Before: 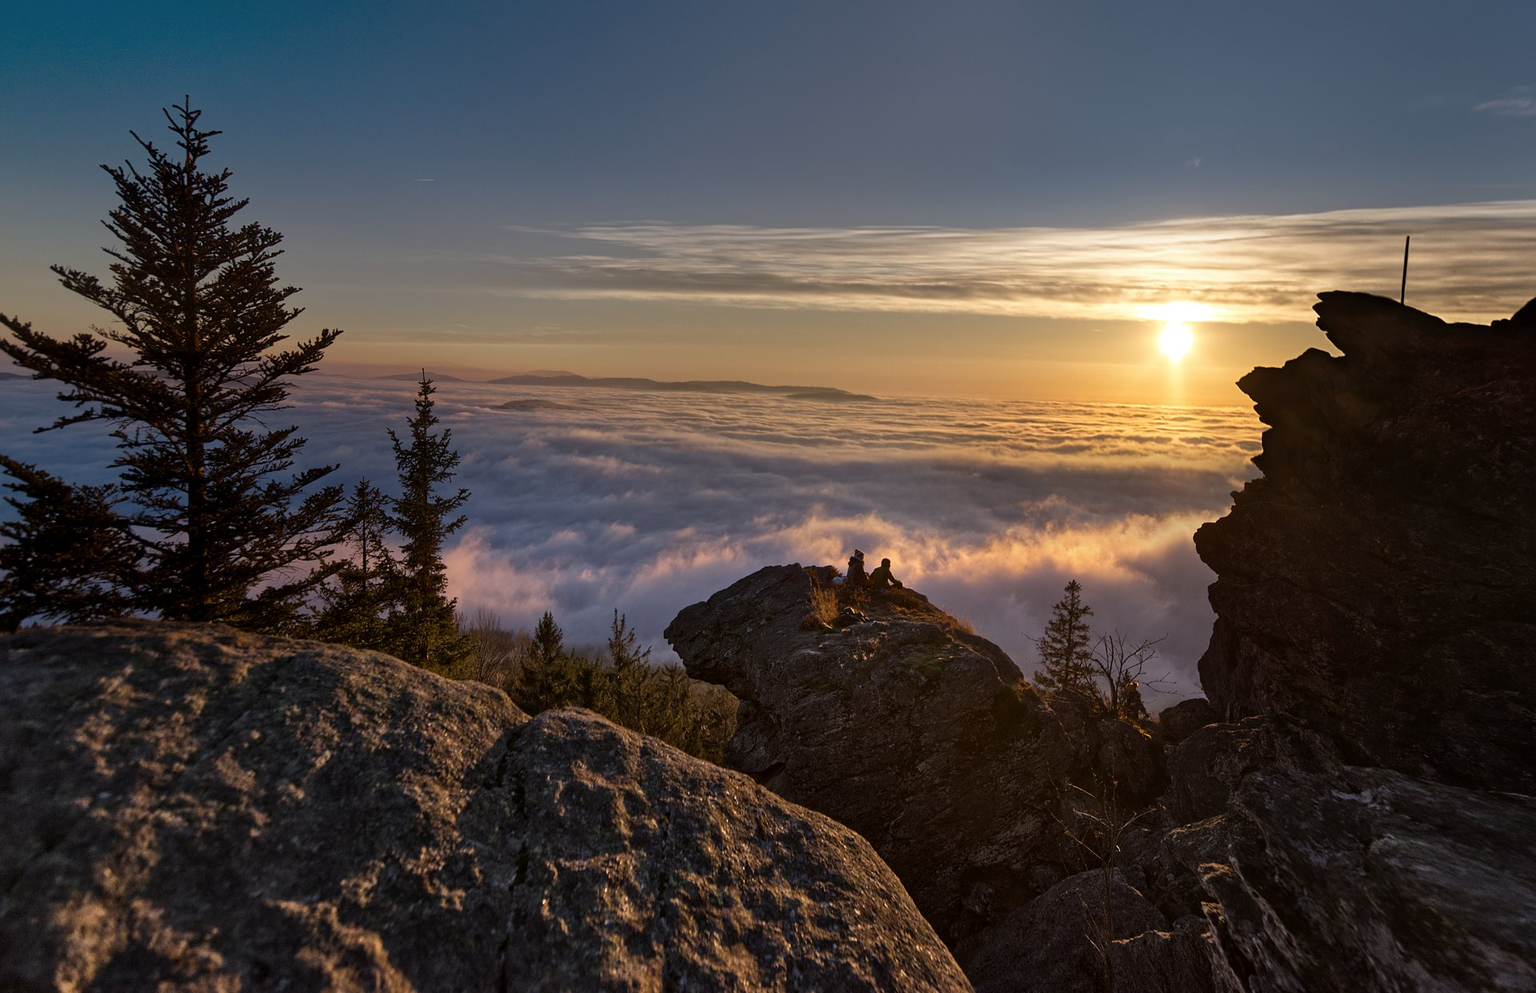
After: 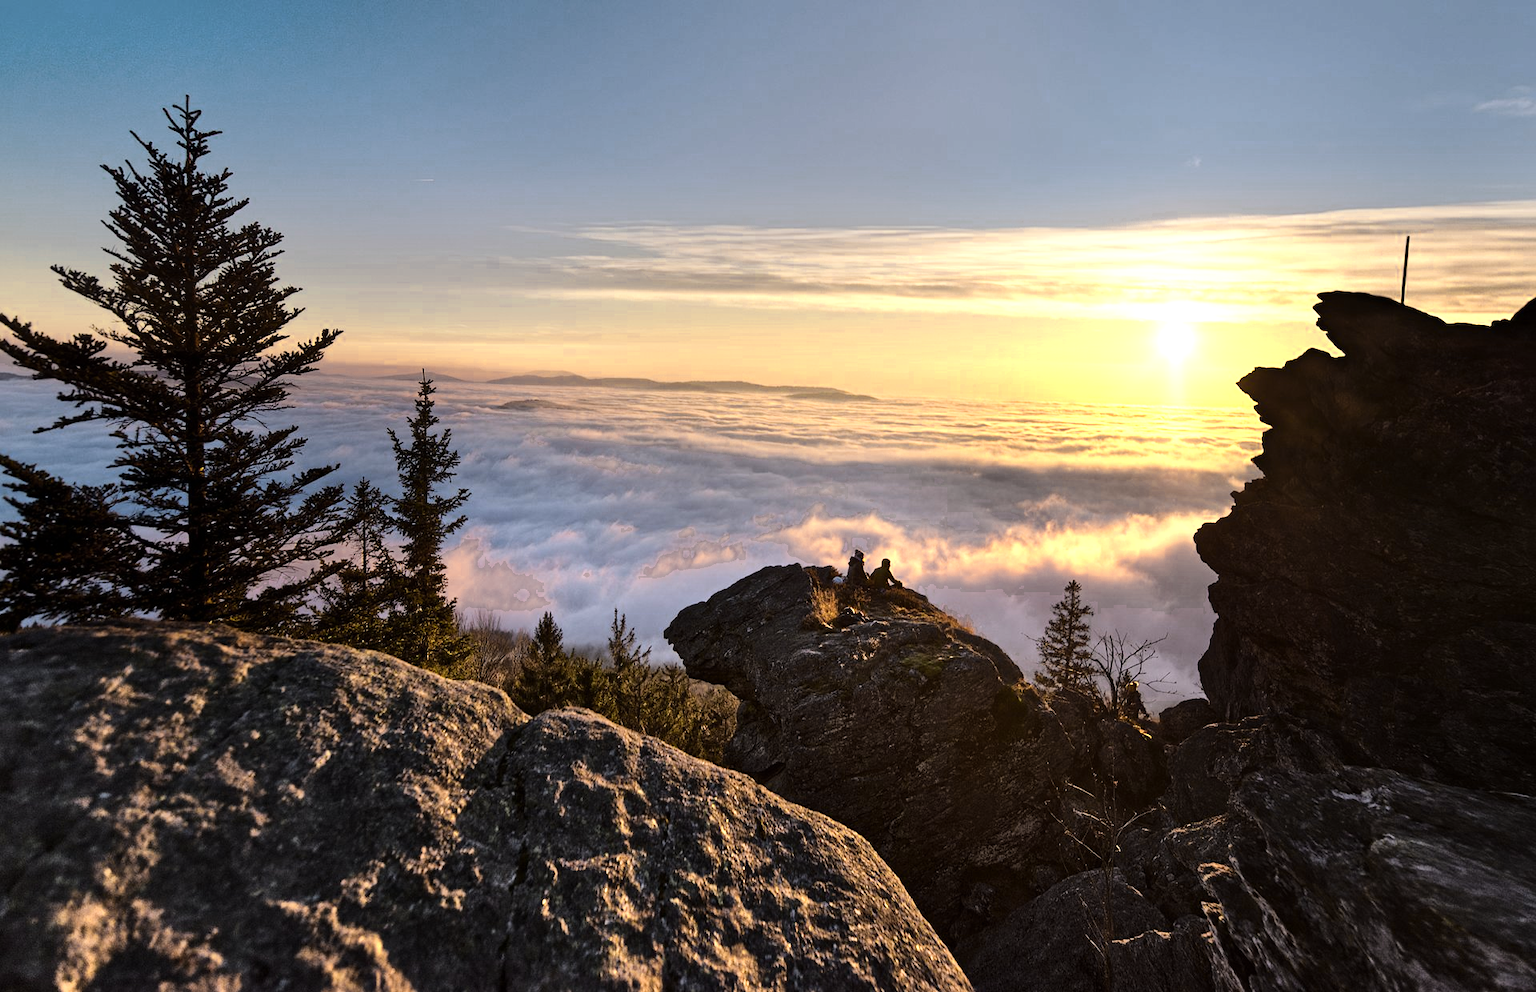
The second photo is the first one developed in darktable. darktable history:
tone equalizer: -7 EV 0.164 EV, -6 EV 0.573 EV, -5 EV 1.17 EV, -4 EV 1.31 EV, -3 EV 1.16 EV, -2 EV 0.6 EV, -1 EV 0.147 EV, edges refinement/feathering 500, mask exposure compensation -1.57 EV, preserve details no
color zones: curves: ch0 [(0.004, 0.306) (0.107, 0.448) (0.252, 0.656) (0.41, 0.398) (0.595, 0.515) (0.768, 0.628)]; ch1 [(0.07, 0.323) (0.151, 0.452) (0.252, 0.608) (0.346, 0.221) (0.463, 0.189) (0.61, 0.368) (0.735, 0.395) (0.921, 0.412)]; ch2 [(0, 0.476) (0.132, 0.512) (0.243, 0.512) (0.397, 0.48) (0.522, 0.376) (0.634, 0.536) (0.761, 0.46)]
